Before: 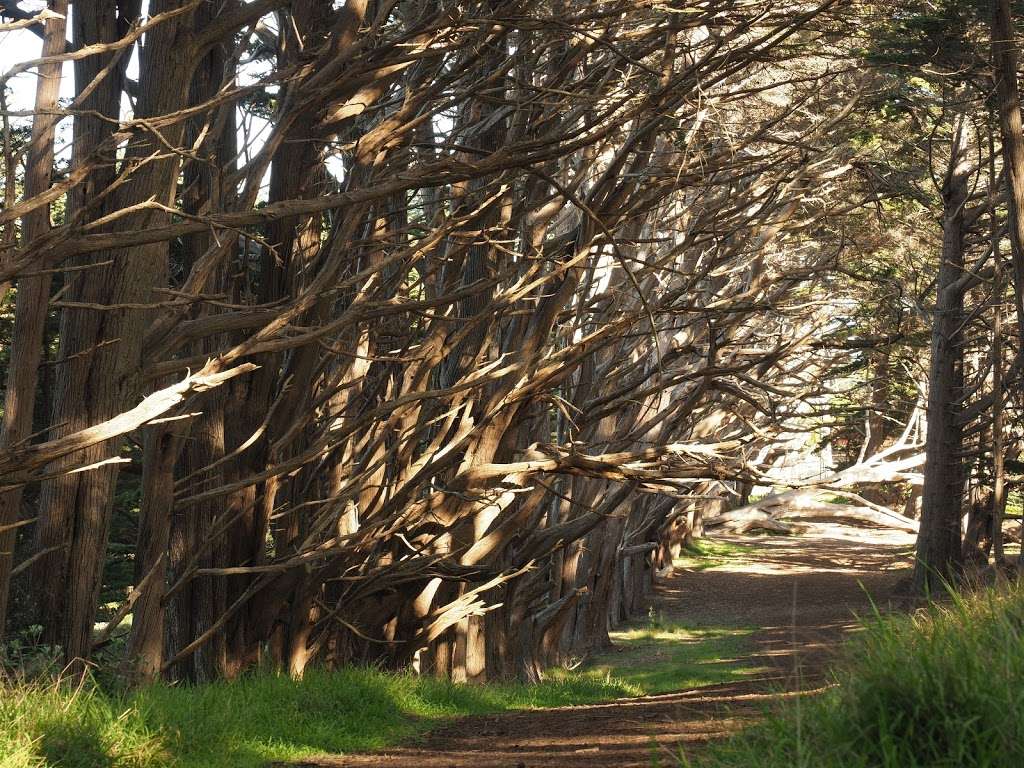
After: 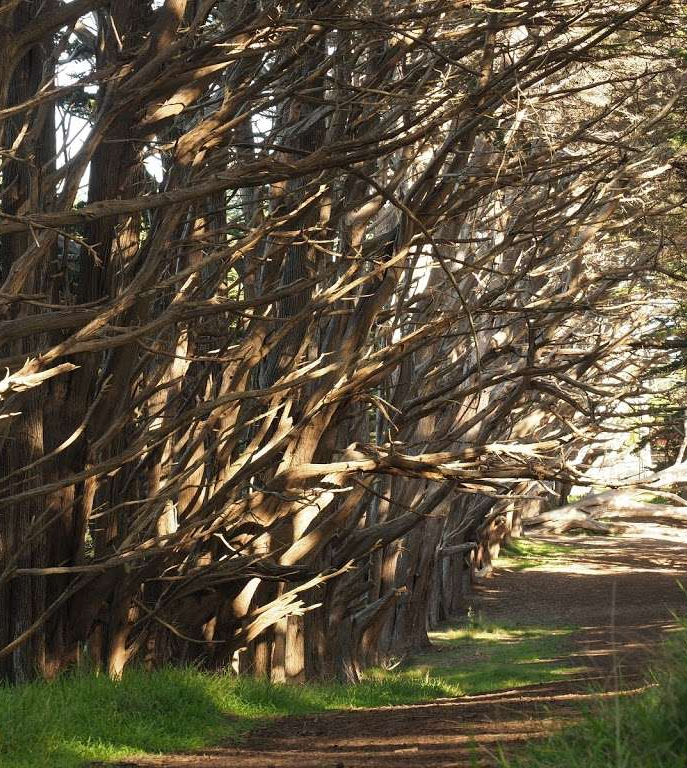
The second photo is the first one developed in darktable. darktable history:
crop and rotate: left 17.678%, right 15.191%
